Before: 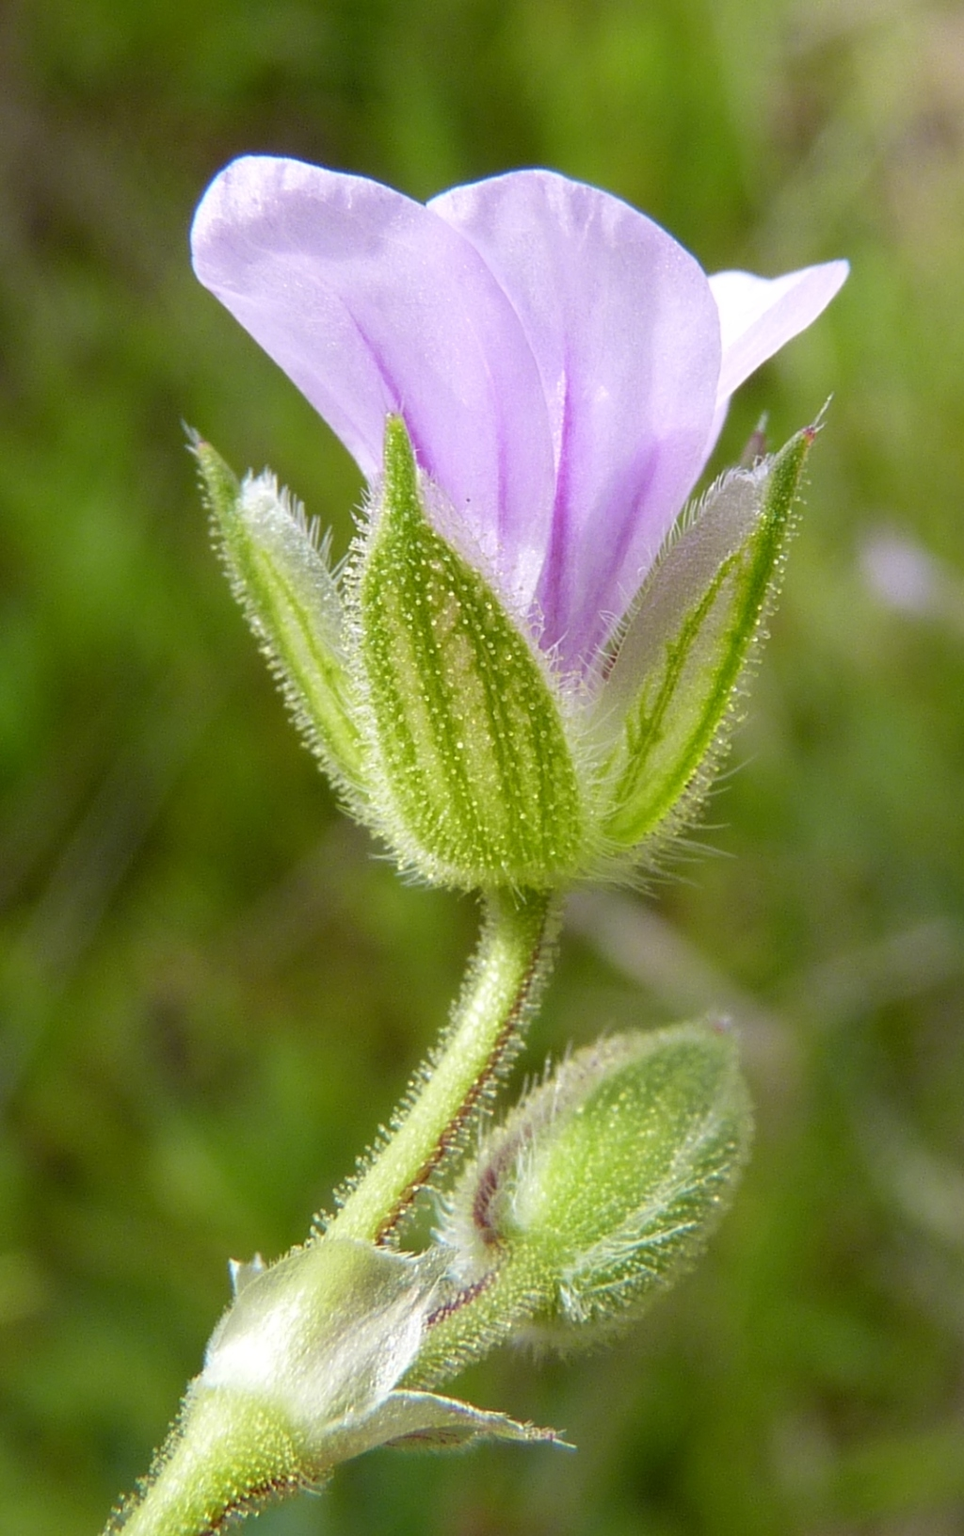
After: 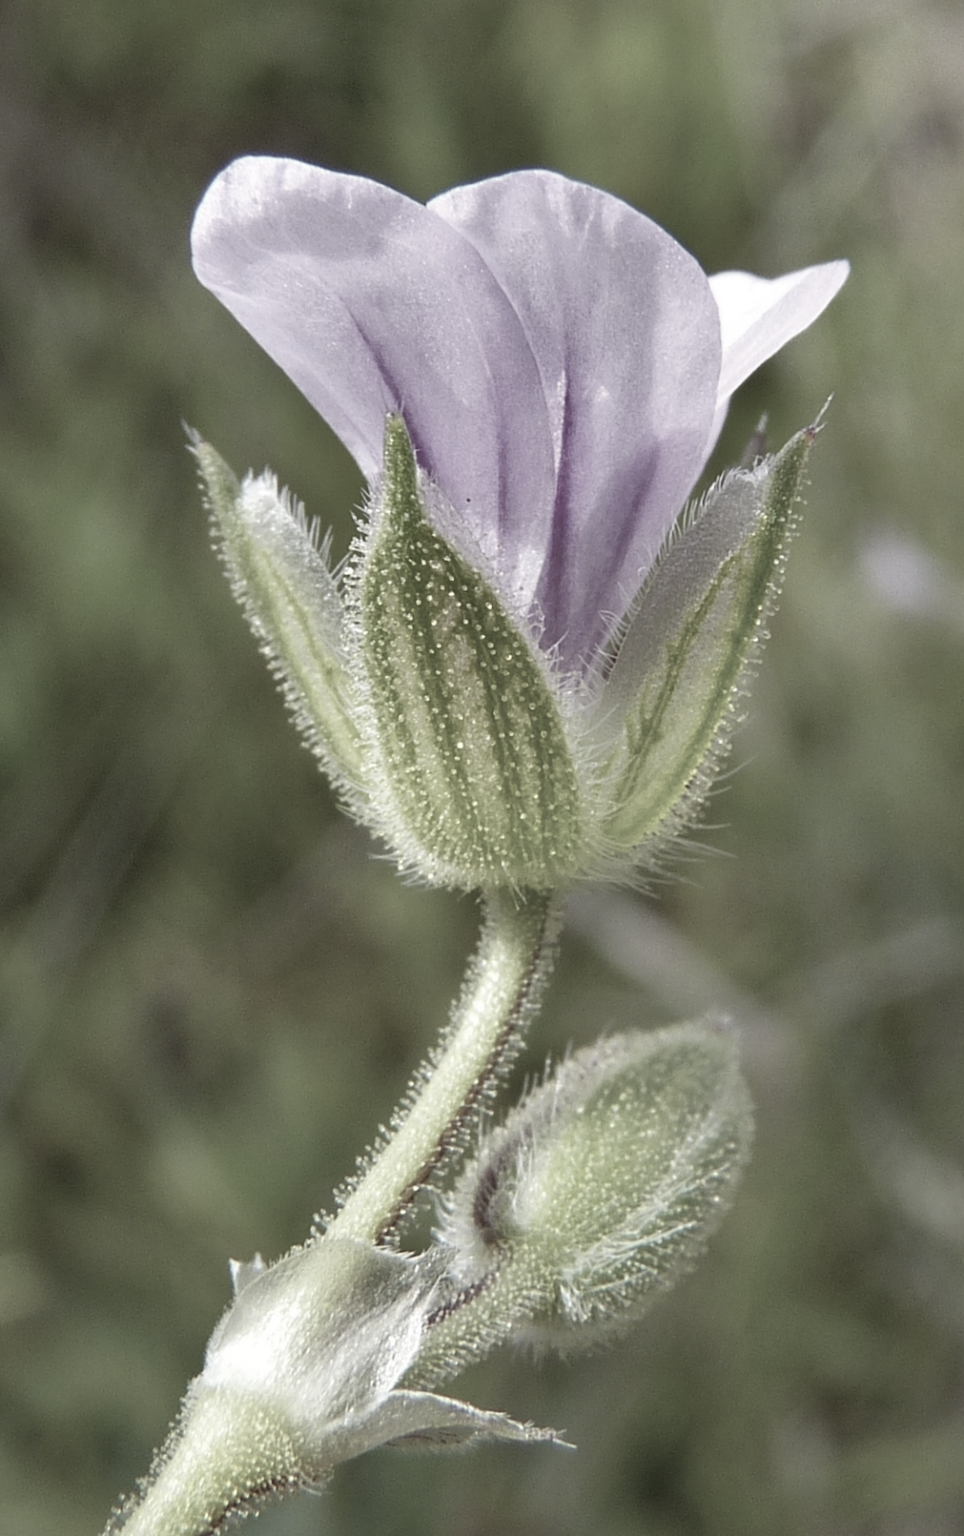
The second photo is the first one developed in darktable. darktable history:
shadows and highlights: shadows 24.5, highlights -78.15, soften with gaussian
color correction: saturation 0.3
